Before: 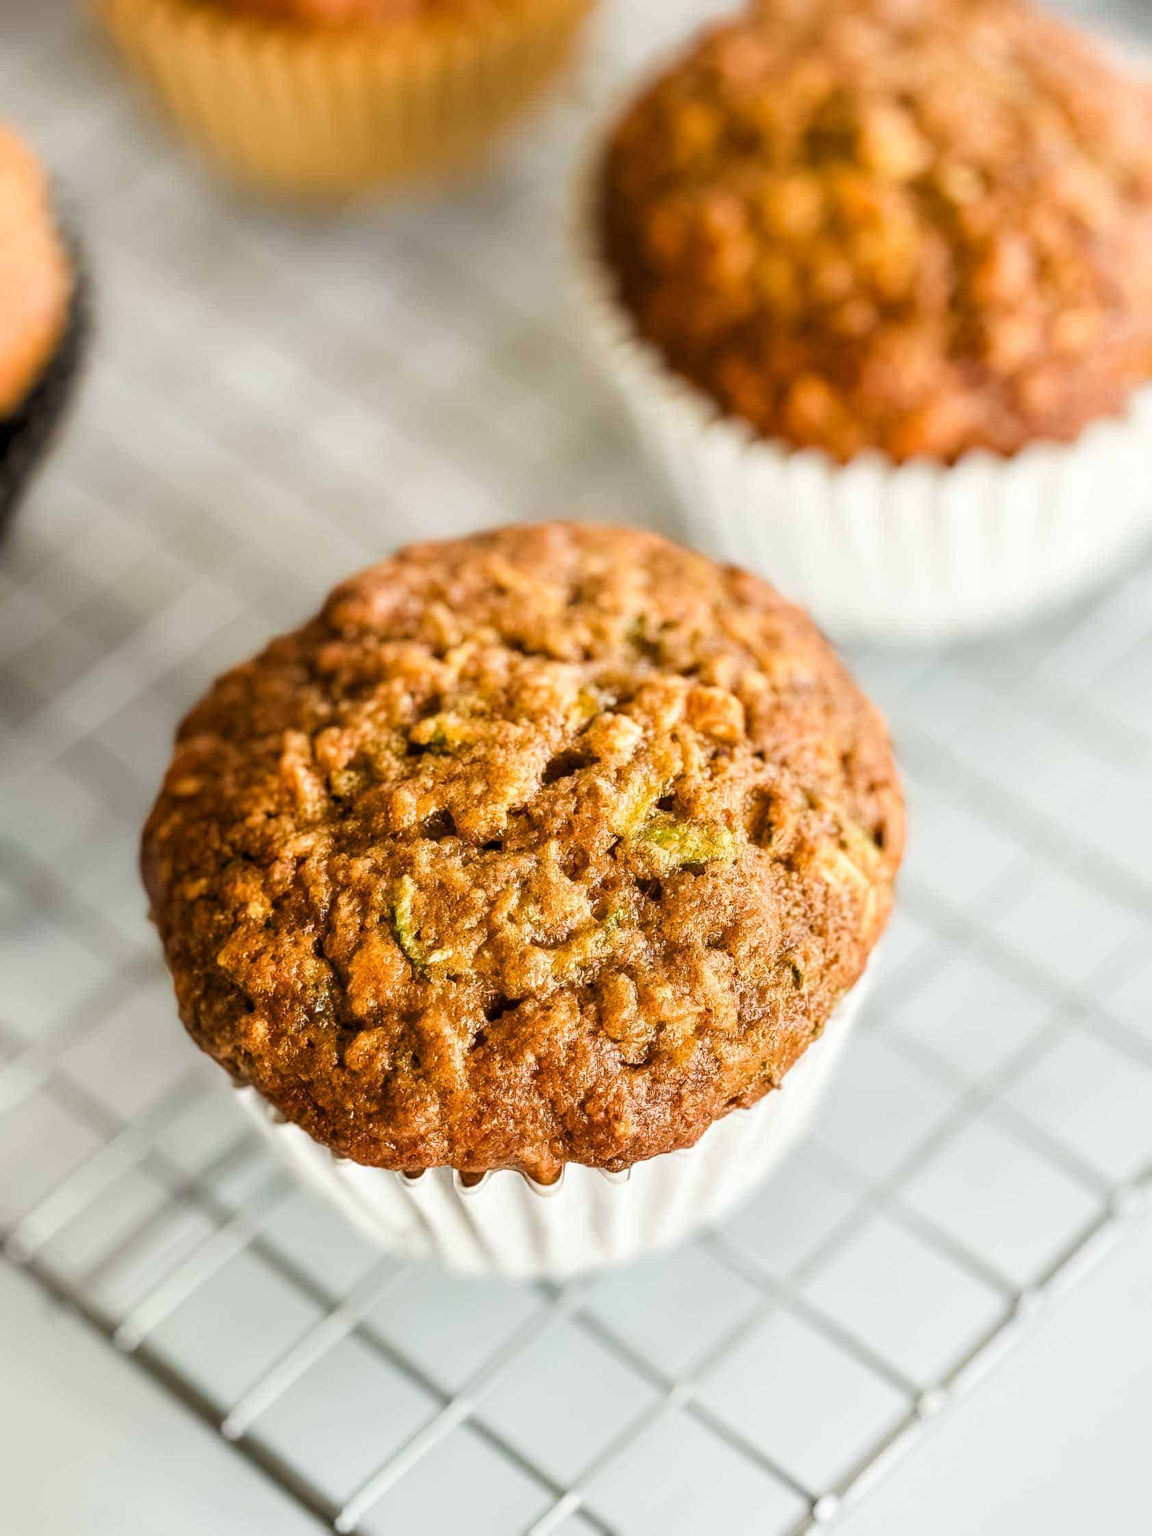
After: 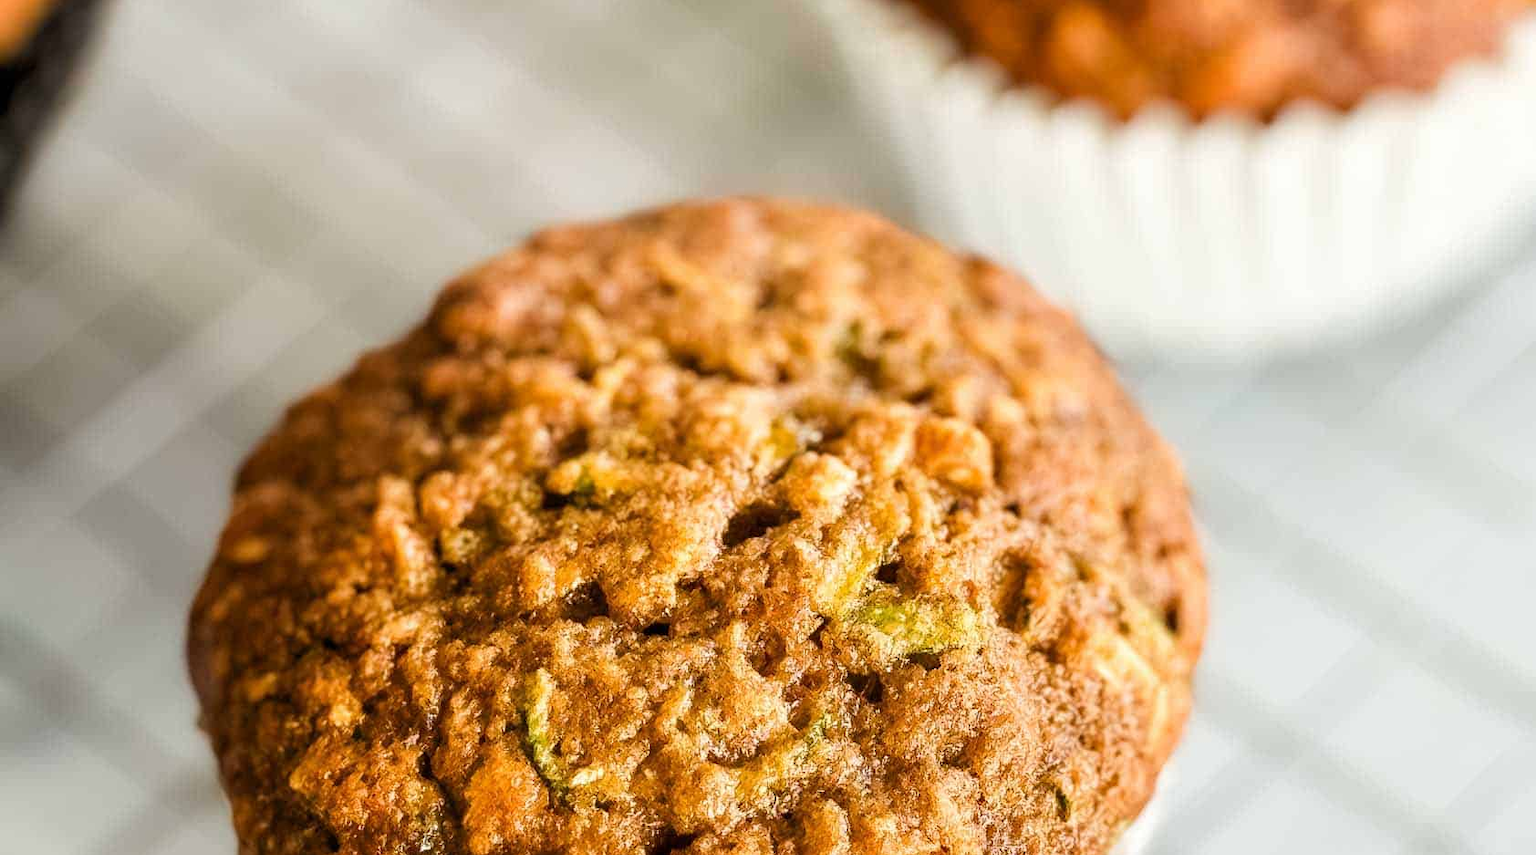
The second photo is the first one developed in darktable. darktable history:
crop and rotate: top 24.345%, bottom 33.844%
